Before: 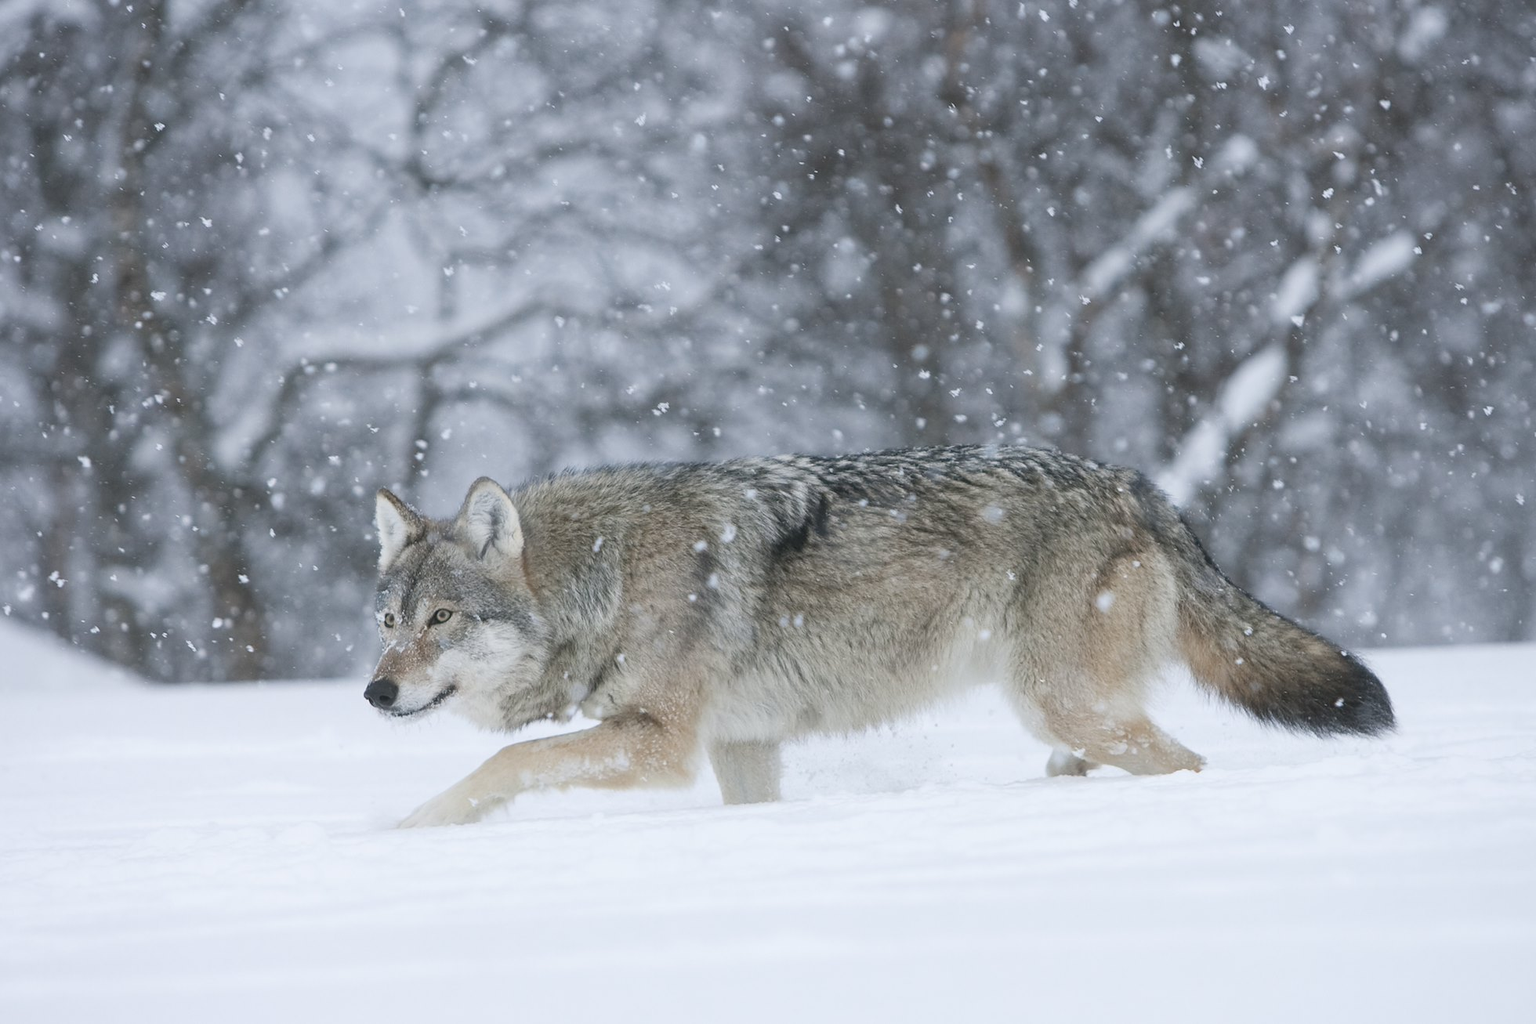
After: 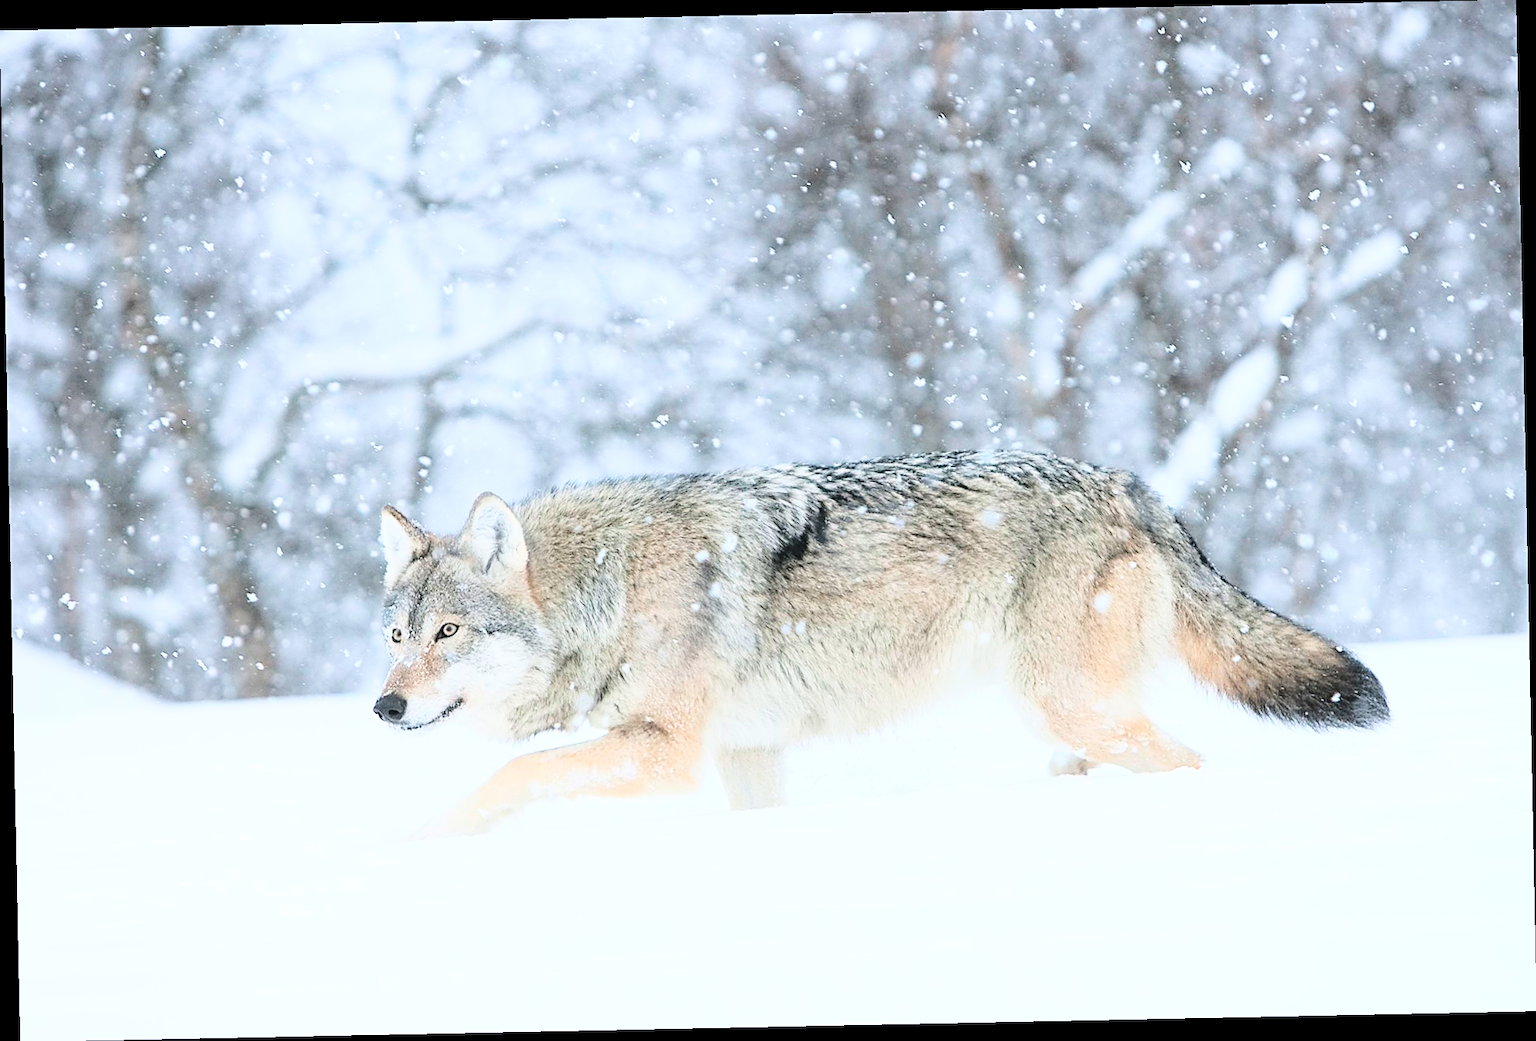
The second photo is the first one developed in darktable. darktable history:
sharpen: on, module defaults
rotate and perspective: rotation -1.17°, automatic cropping off
exposure: exposure 0.2 EV, compensate highlight preservation false
tone curve: curves: ch0 [(0, 0) (0.004, 0.001) (0.133, 0.112) (0.325, 0.362) (0.832, 0.893) (1, 1)], color space Lab, linked channels, preserve colors none
base curve: curves: ch0 [(0, 0) (0.028, 0.03) (0.121, 0.232) (0.46, 0.748) (0.859, 0.968) (1, 1)]
